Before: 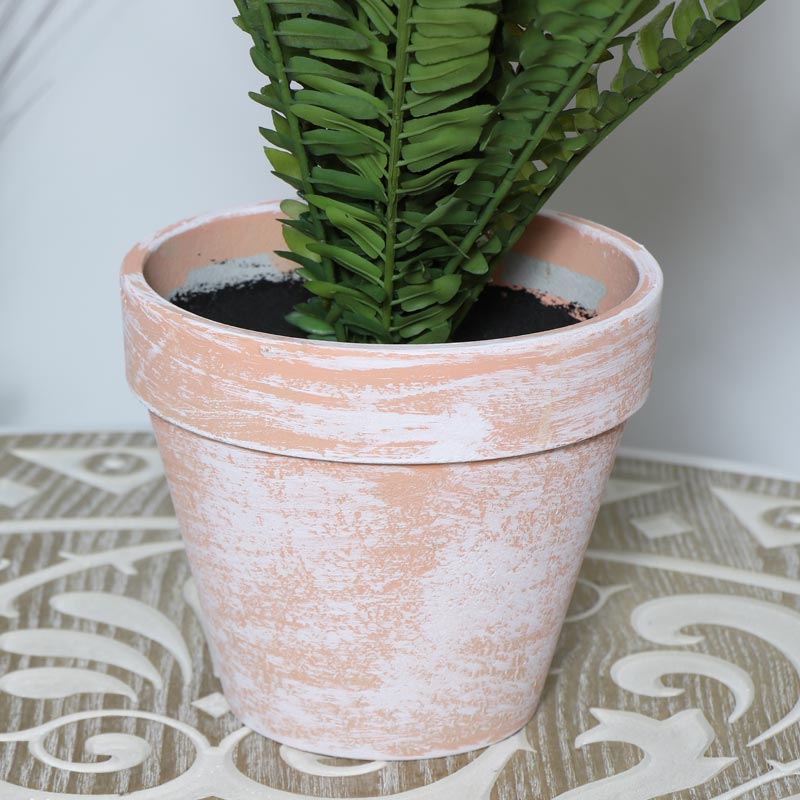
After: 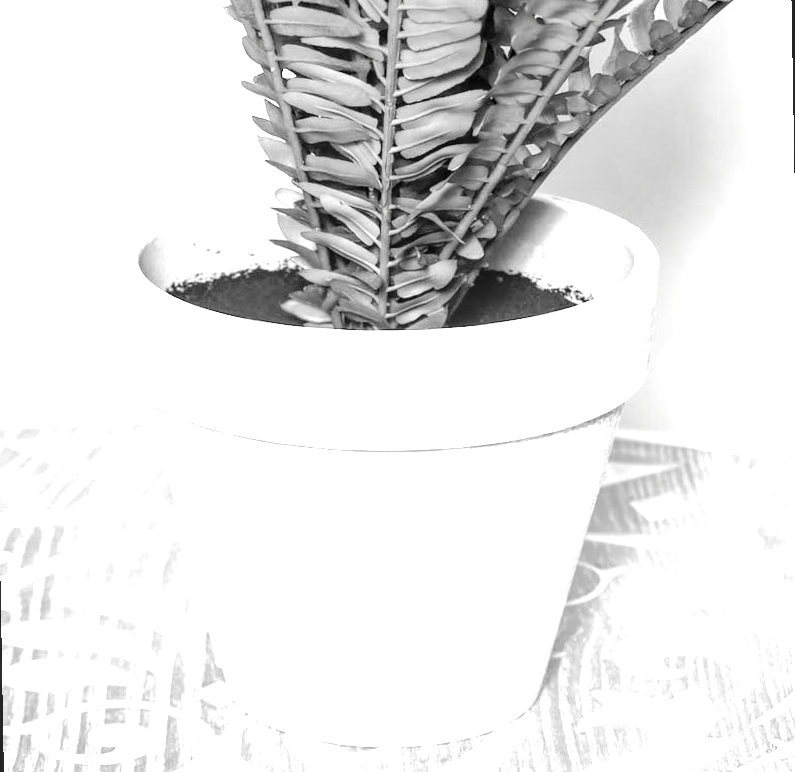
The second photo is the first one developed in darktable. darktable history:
tone curve: curves: ch0 [(0.003, 0) (0.066, 0.017) (0.163, 0.09) (0.264, 0.238) (0.395, 0.421) (0.517, 0.56) (0.688, 0.743) (0.791, 0.814) (1, 1)]; ch1 [(0, 0) (0.164, 0.115) (0.337, 0.332) (0.39, 0.398) (0.464, 0.461) (0.501, 0.5) (0.507, 0.503) (0.534, 0.537) (0.577, 0.59) (0.652, 0.681) (0.733, 0.749) (0.811, 0.796) (1, 1)]; ch2 [(0, 0) (0.337, 0.382) (0.464, 0.476) (0.501, 0.502) (0.527, 0.54) (0.551, 0.565) (0.6, 0.59) (0.687, 0.675) (1, 1)], color space Lab, independent channels, preserve colors none
rotate and perspective: rotation -1°, crop left 0.011, crop right 0.989, crop top 0.025, crop bottom 0.975
color correction: saturation 0.8
local contrast: detail 130%
exposure: black level correction 0, exposure 1.975 EV, compensate exposure bias true, compensate highlight preservation false
contrast brightness saturation: saturation -1
